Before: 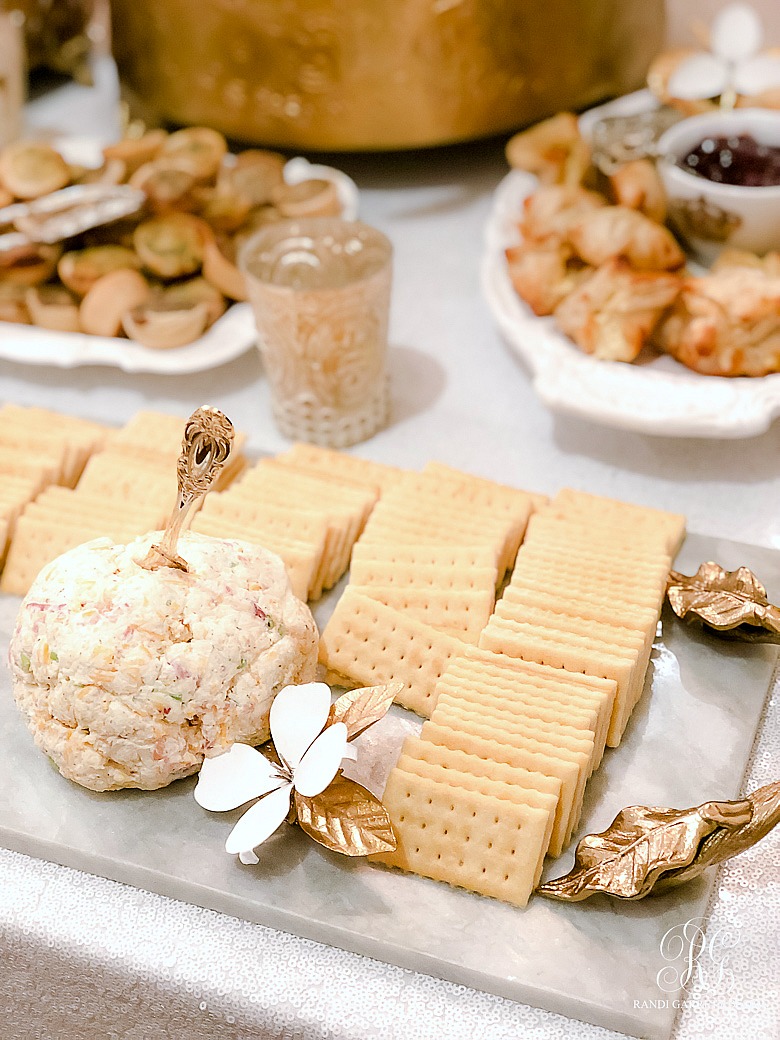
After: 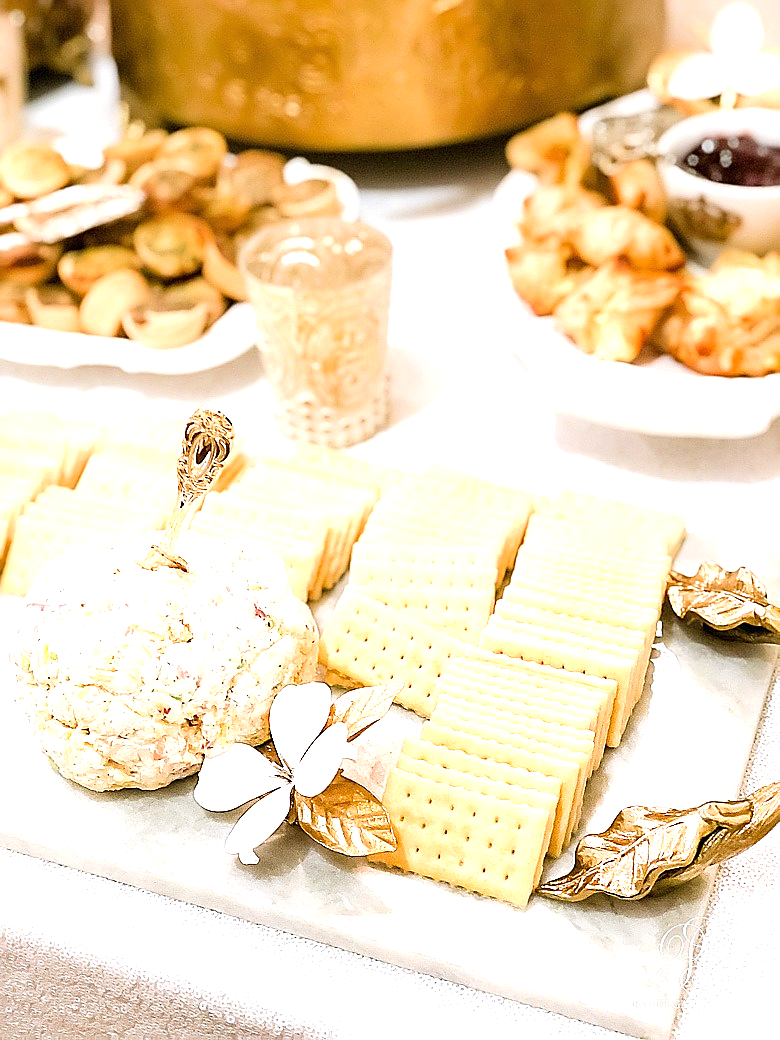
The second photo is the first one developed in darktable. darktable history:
sharpen: radius 1.864, amount 0.398, threshold 1.271
exposure: black level correction 0, exposure 1 EV, compensate exposure bias true, compensate highlight preservation false
